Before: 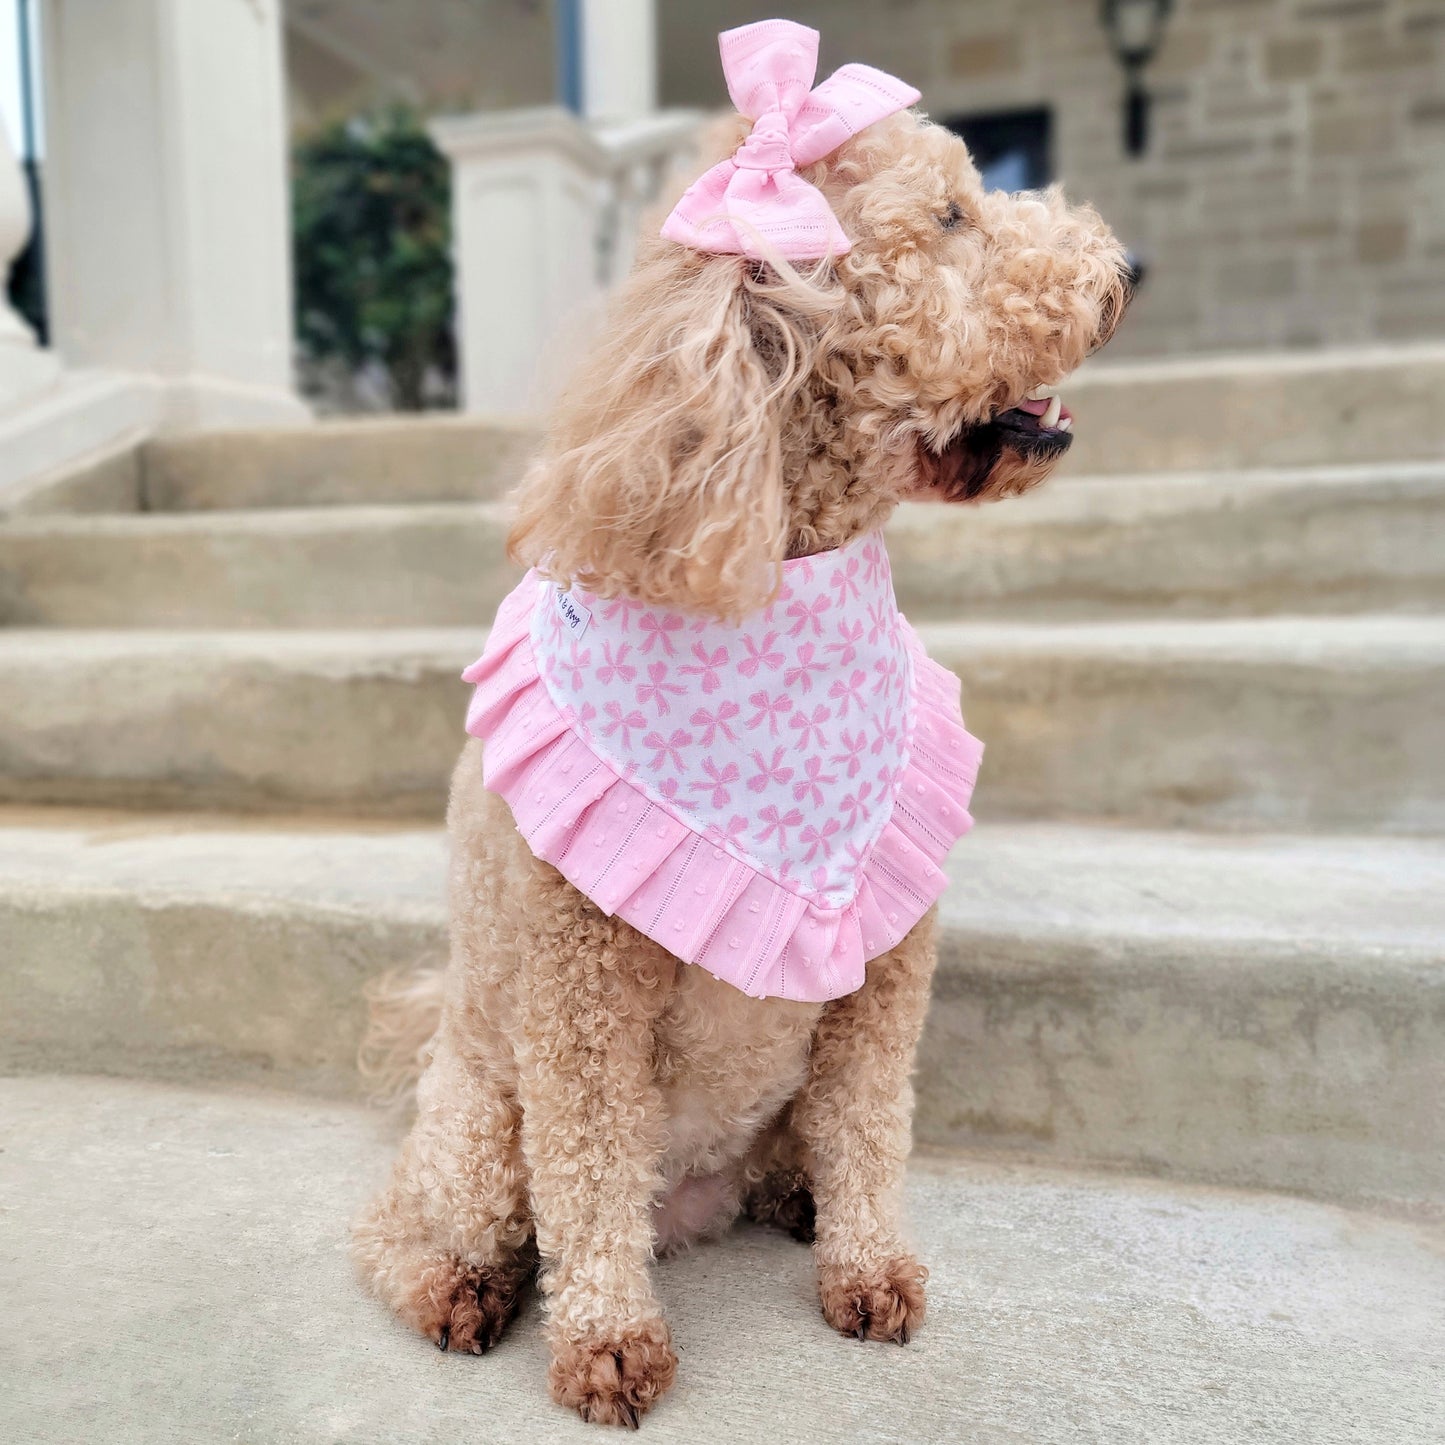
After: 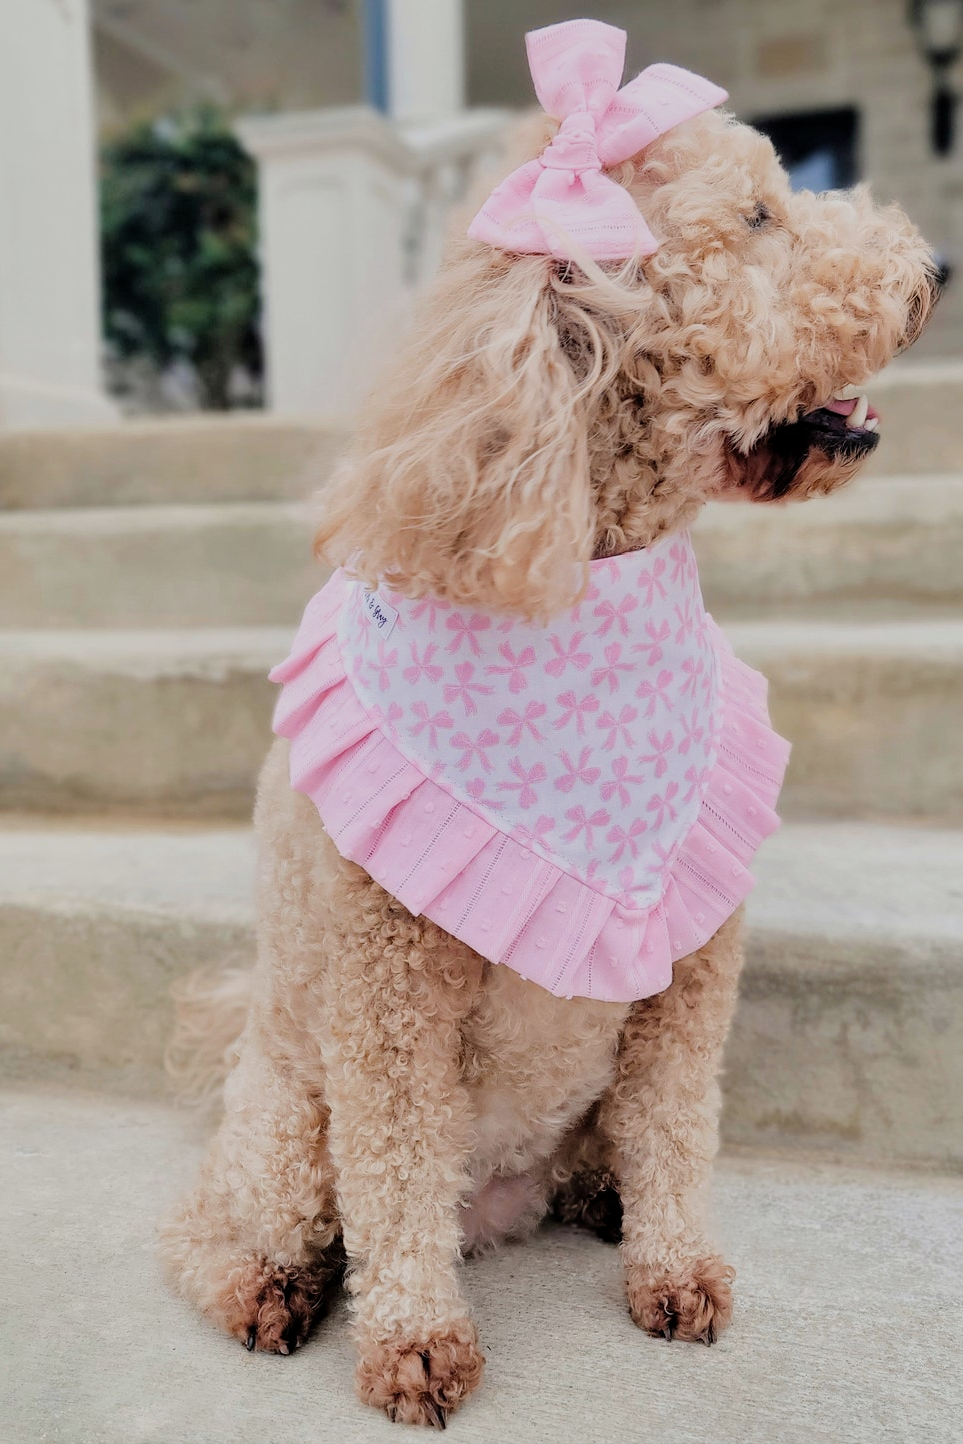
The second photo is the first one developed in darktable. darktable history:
crop and rotate: left 13.409%, right 19.924%
filmic rgb: black relative exposure -7.65 EV, white relative exposure 4.56 EV, hardness 3.61
